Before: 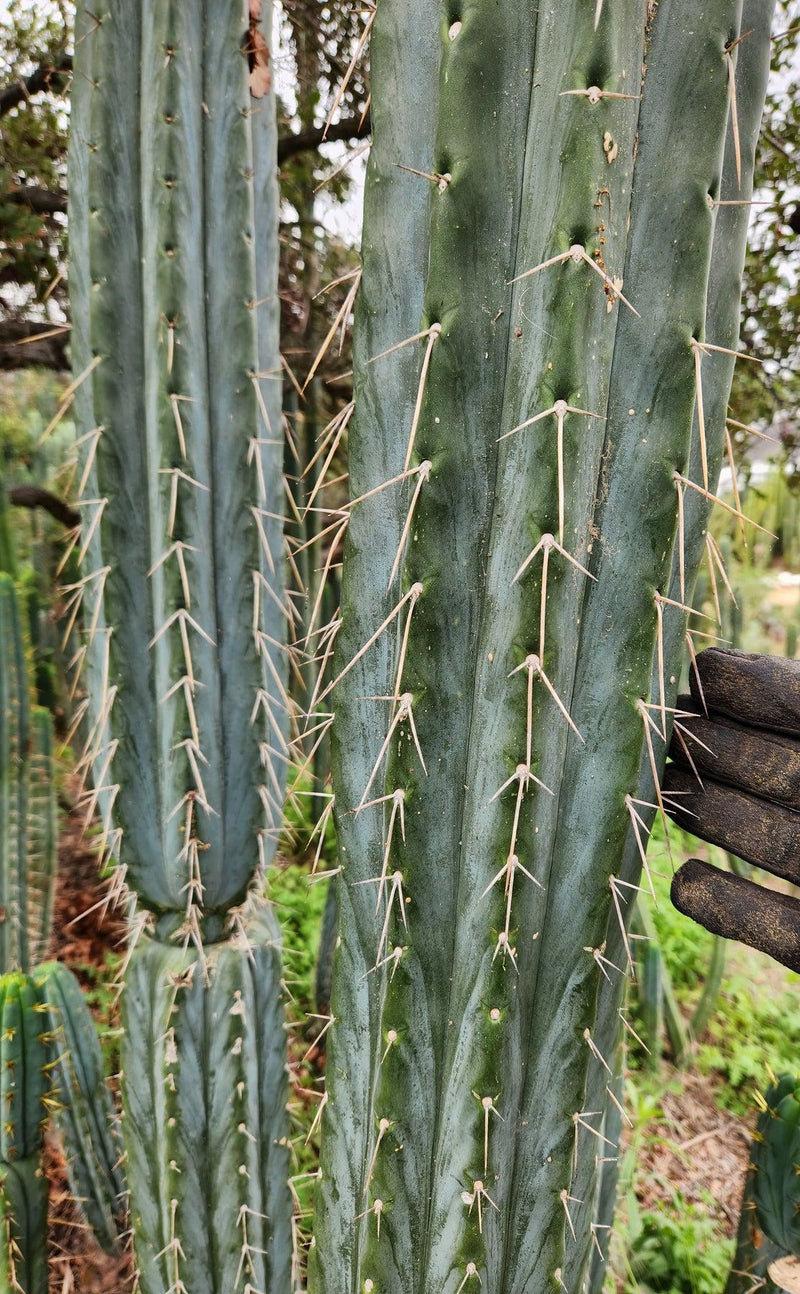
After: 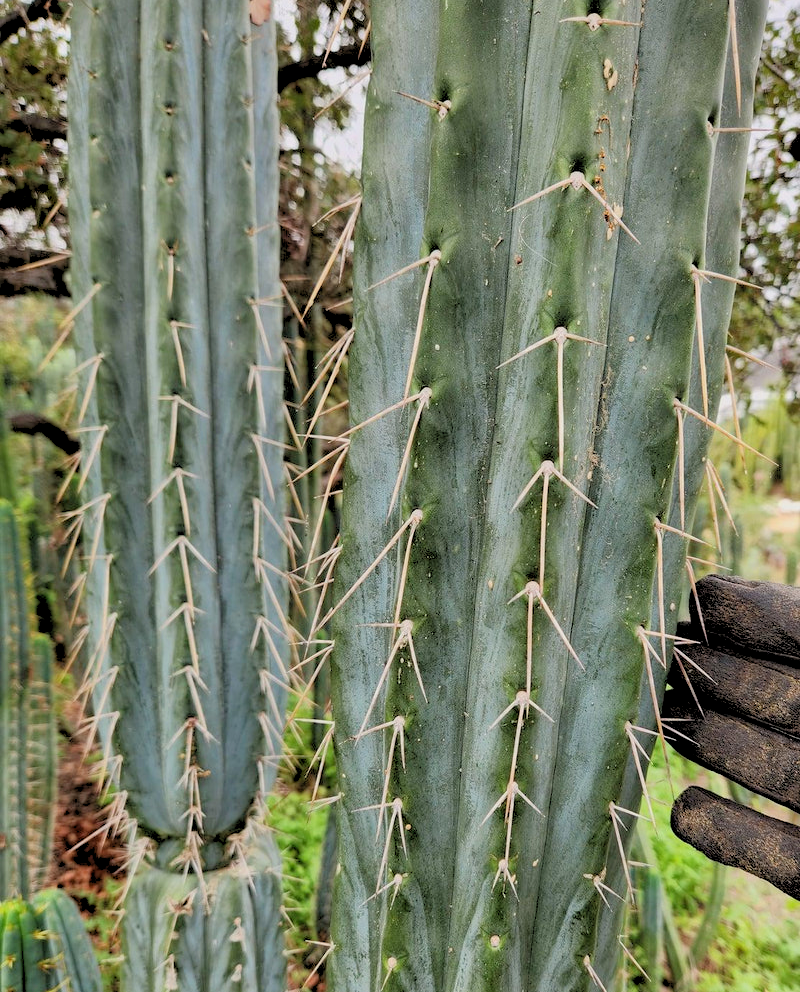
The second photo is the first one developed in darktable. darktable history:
crop: top 5.667%, bottom 17.637%
rgb levels: preserve colors sum RGB, levels [[0.038, 0.433, 0.934], [0, 0.5, 1], [0, 0.5, 1]]
